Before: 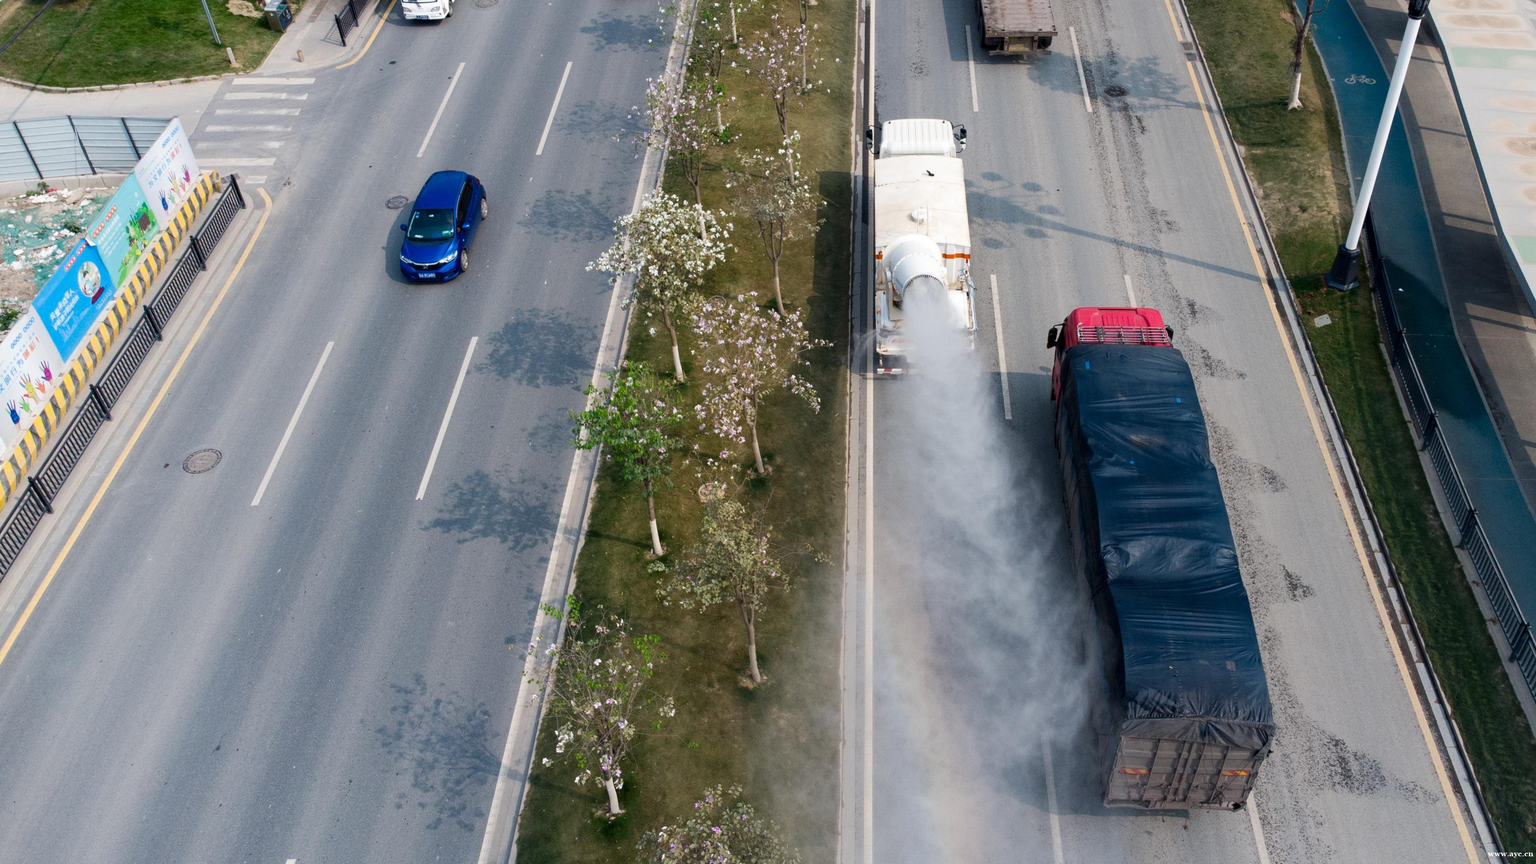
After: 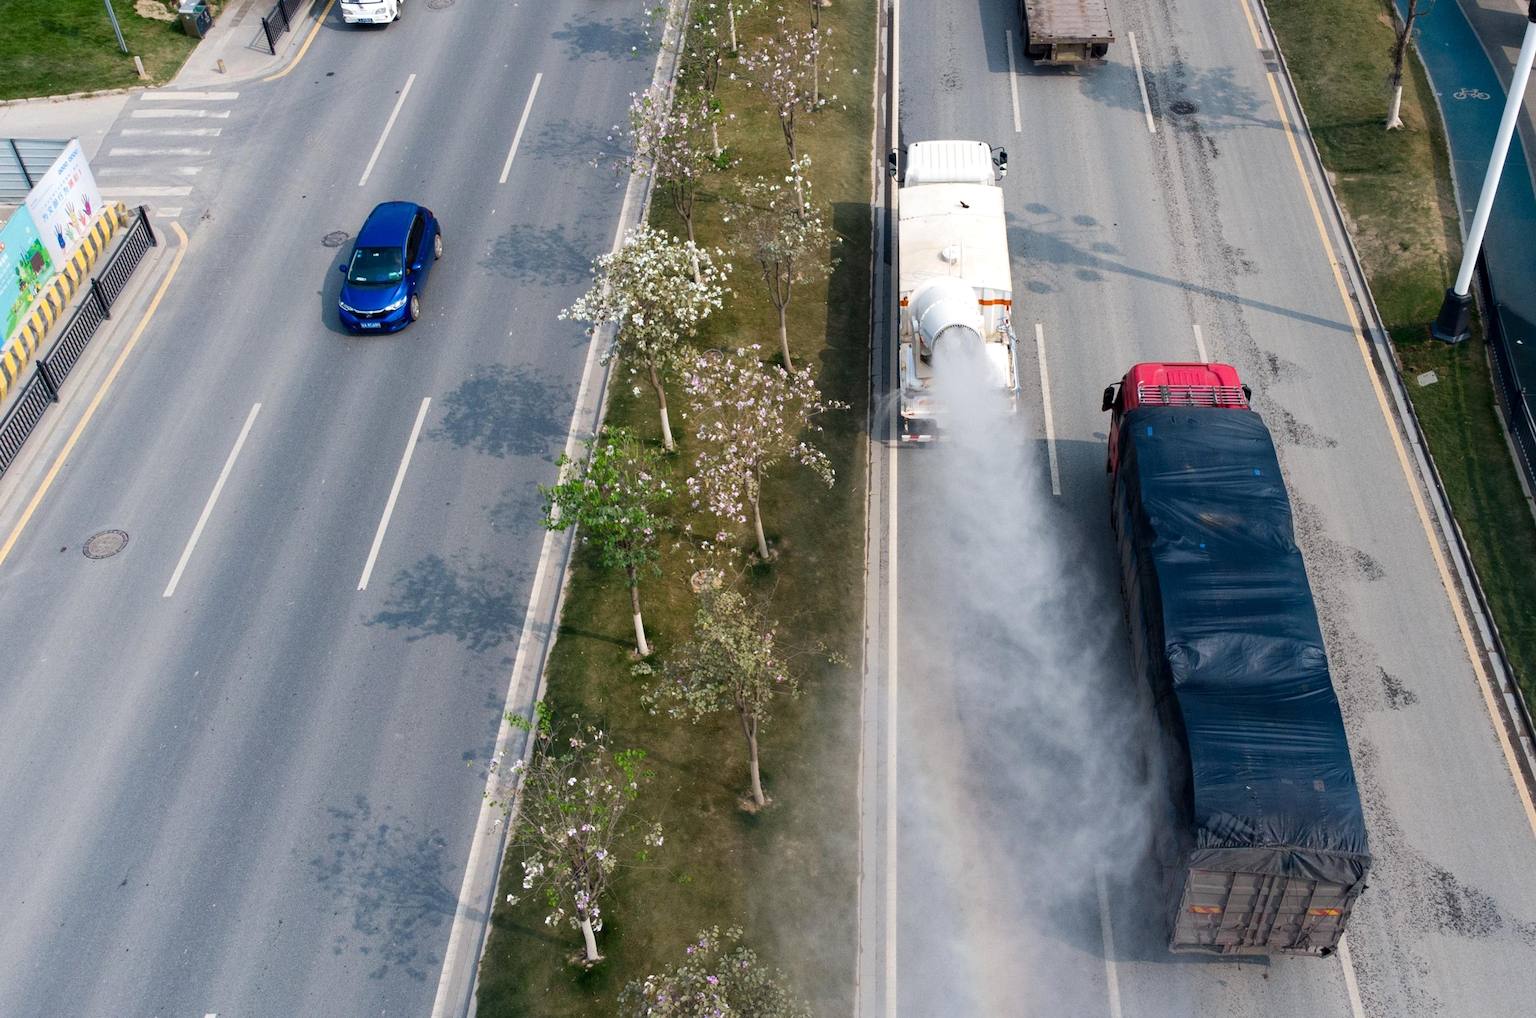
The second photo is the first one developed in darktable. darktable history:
crop: left 7.377%, right 7.848%
exposure: exposure 0.124 EV, compensate exposure bias true, compensate highlight preservation false
